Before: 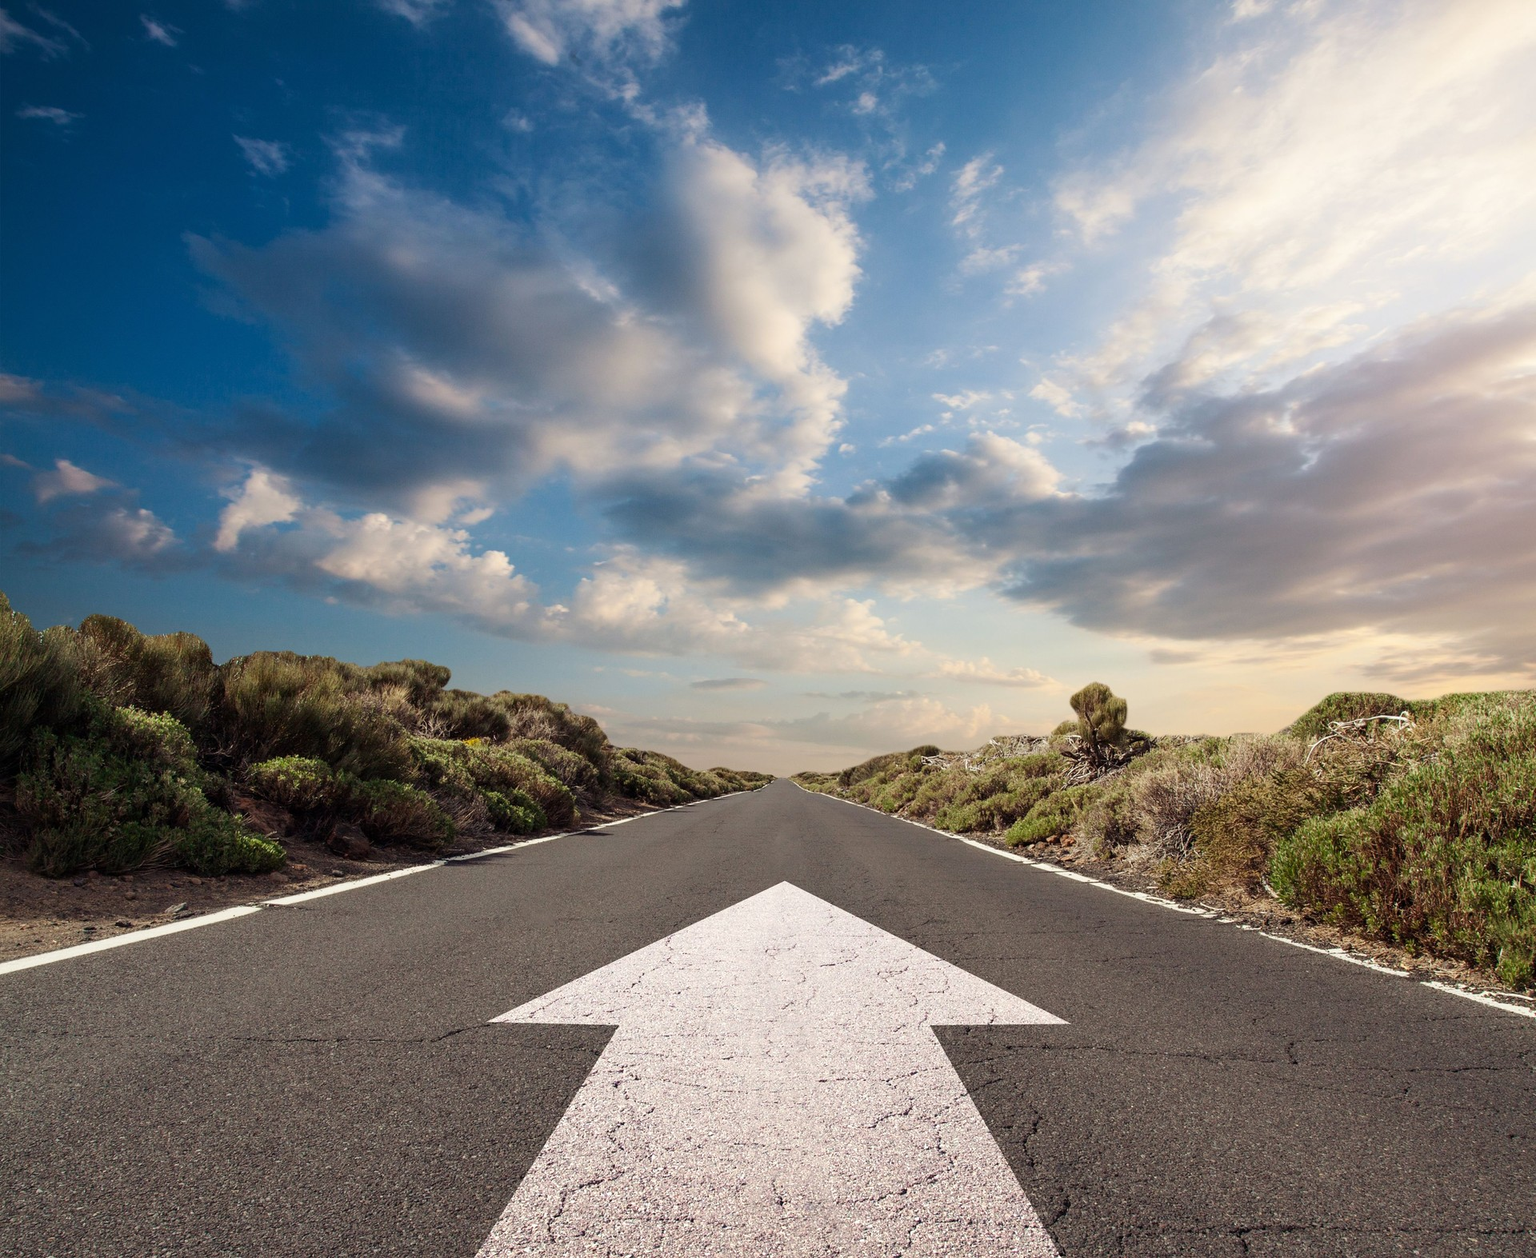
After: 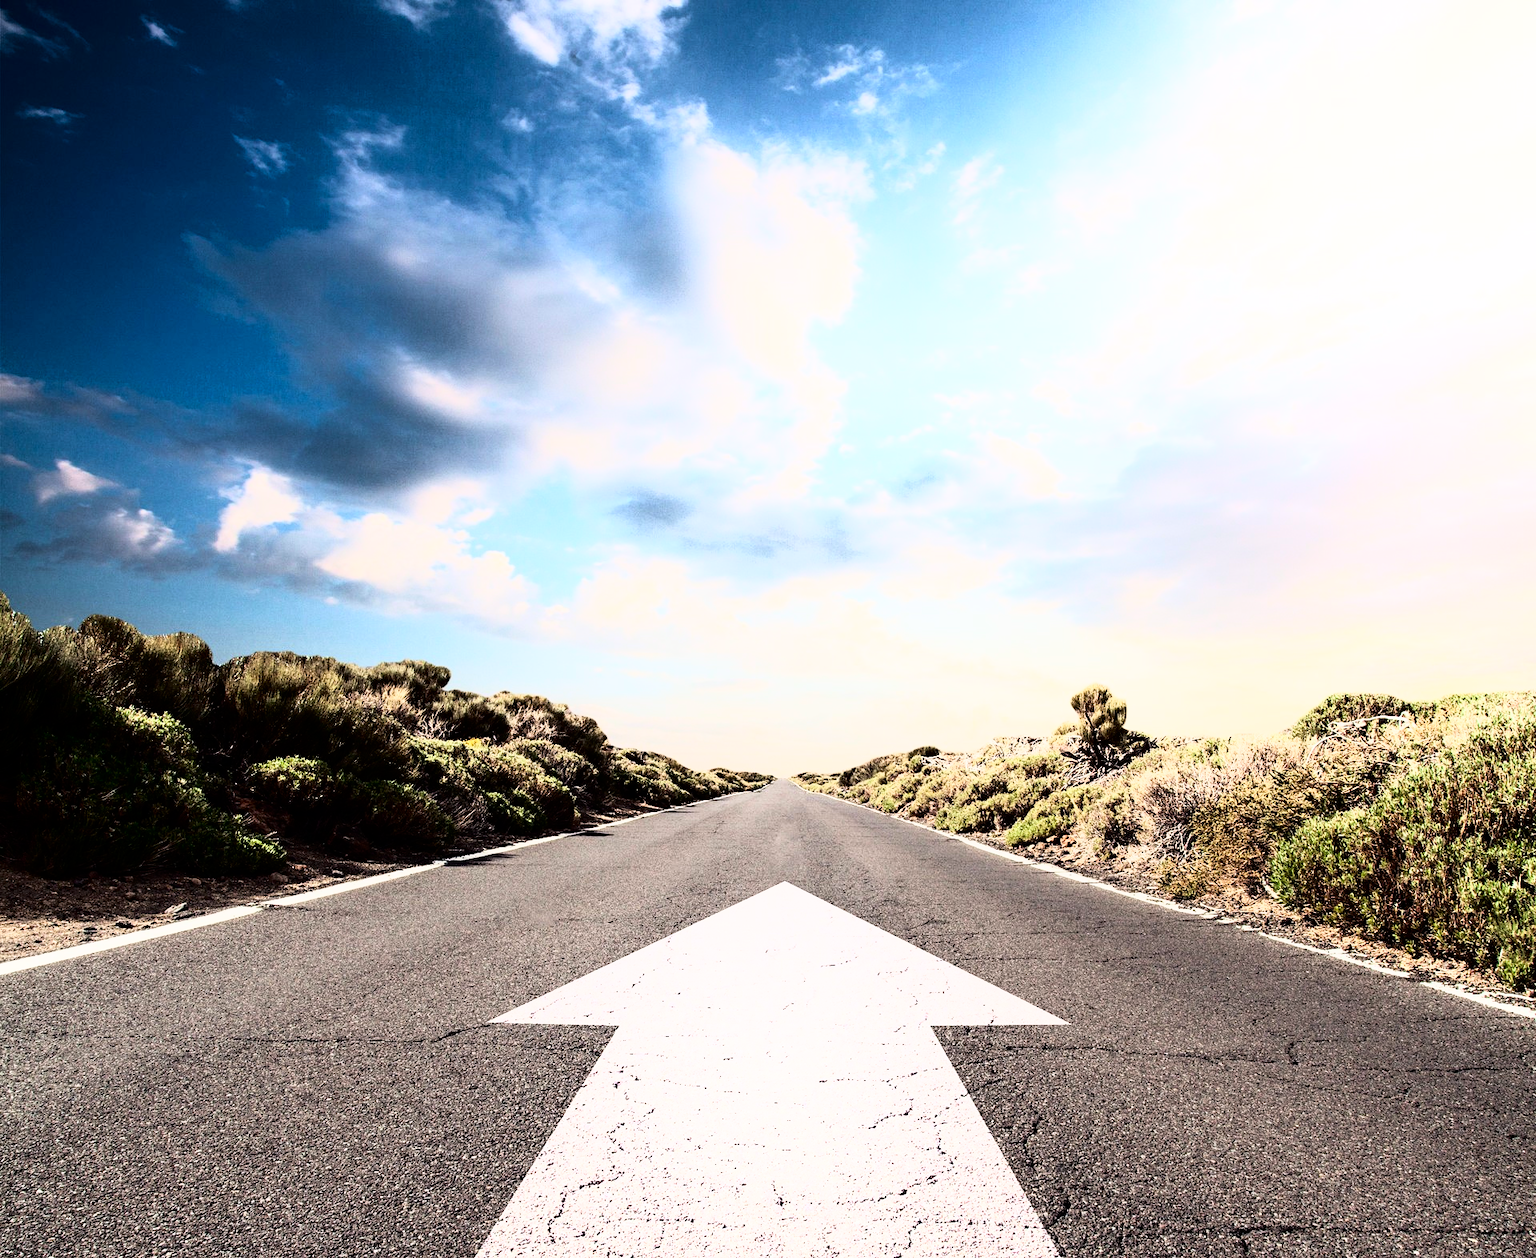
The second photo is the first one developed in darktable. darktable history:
white balance: red 1.004, blue 1.024
shadows and highlights: shadows -62.32, white point adjustment -5.22, highlights 61.59
rgb curve: curves: ch0 [(0, 0) (0.21, 0.15) (0.24, 0.21) (0.5, 0.75) (0.75, 0.96) (0.89, 0.99) (1, 1)]; ch1 [(0, 0.02) (0.21, 0.13) (0.25, 0.2) (0.5, 0.67) (0.75, 0.9) (0.89, 0.97) (1, 1)]; ch2 [(0, 0.02) (0.21, 0.13) (0.25, 0.2) (0.5, 0.67) (0.75, 0.9) (0.89, 0.97) (1, 1)], compensate middle gray true
